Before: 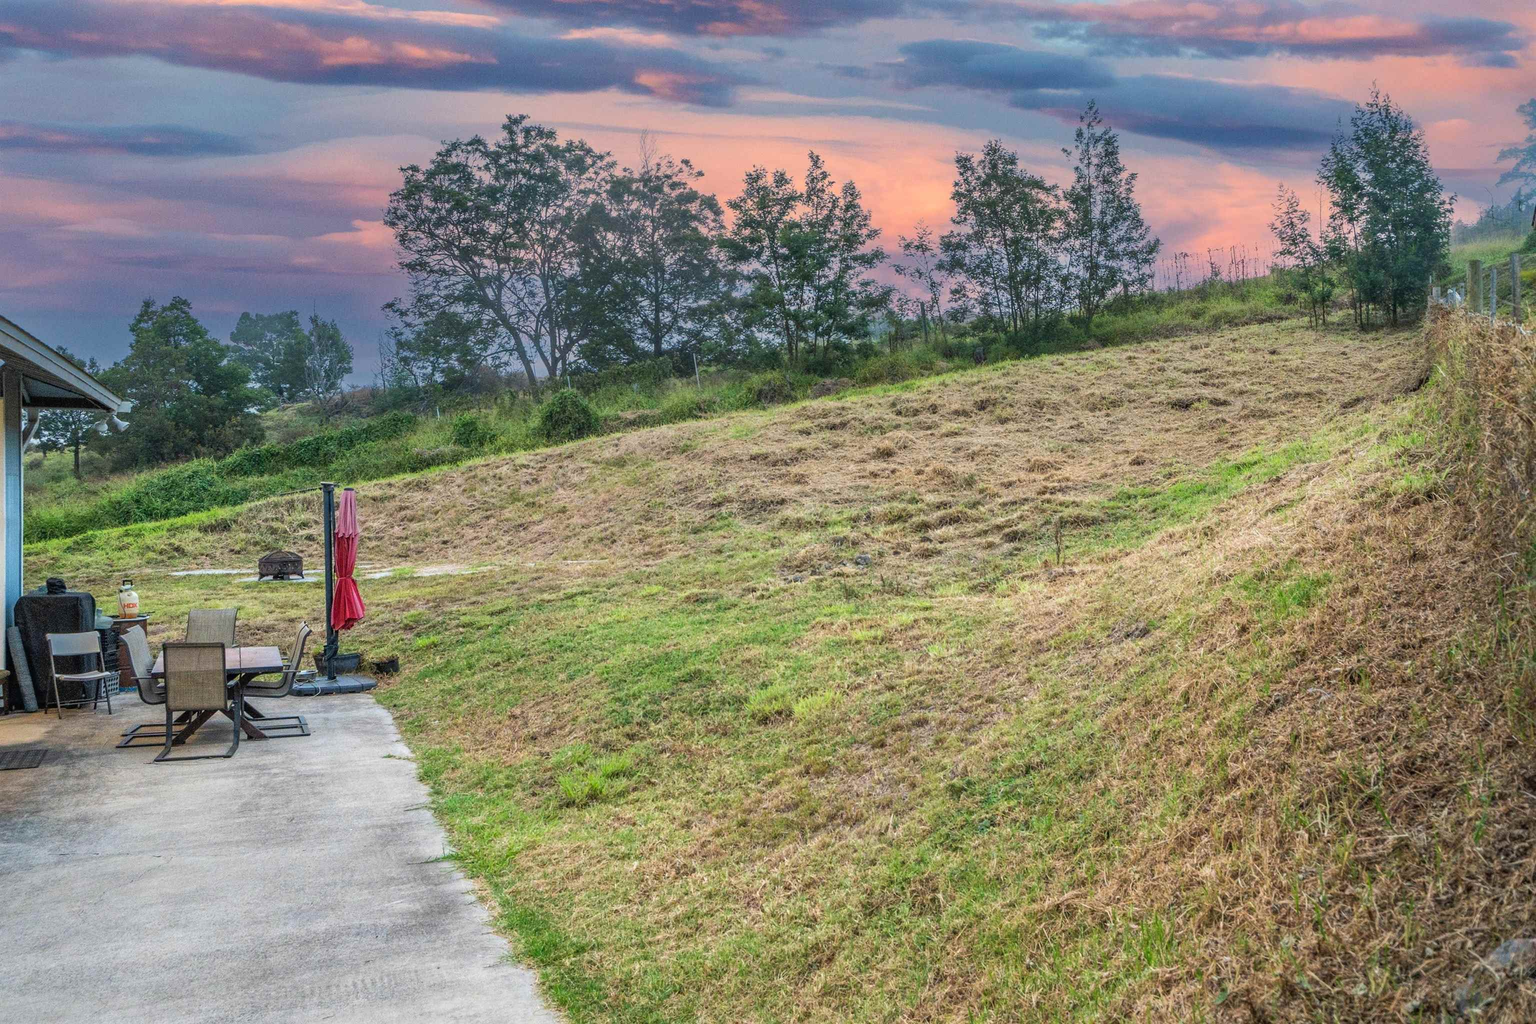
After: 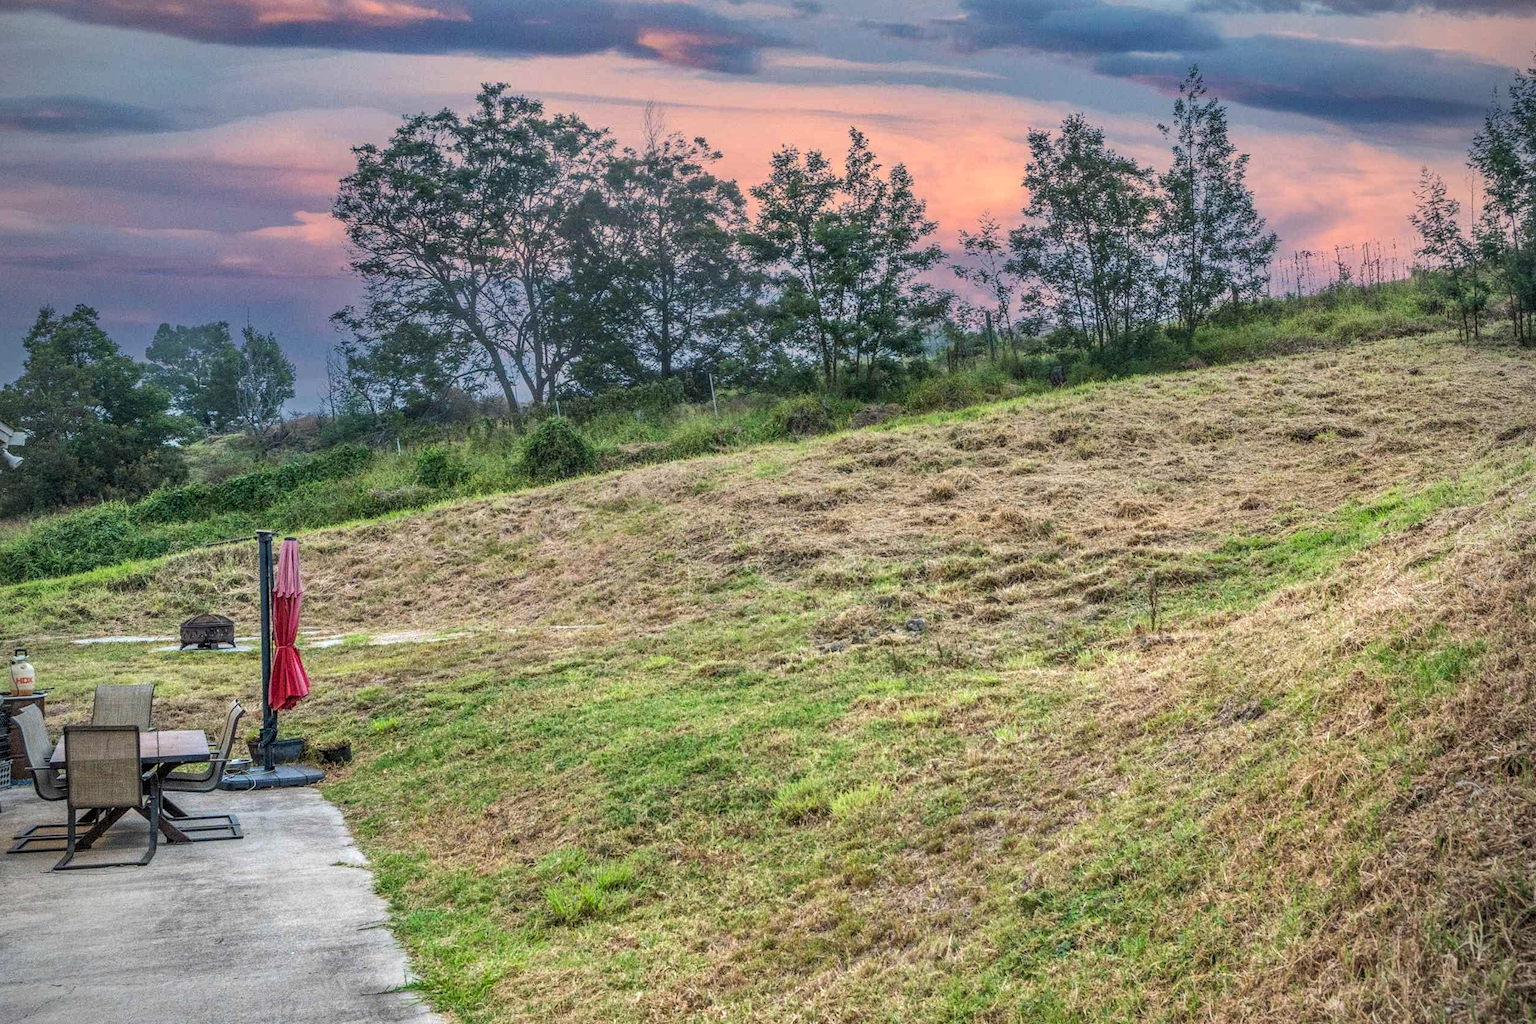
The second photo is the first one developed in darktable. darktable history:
local contrast: on, module defaults
shadows and highlights: shadows 12, white point adjustment 1.2, soften with gaussian
crop and rotate: left 7.196%, top 4.574%, right 10.605%, bottom 13.178%
vignetting: fall-off radius 60.92%
